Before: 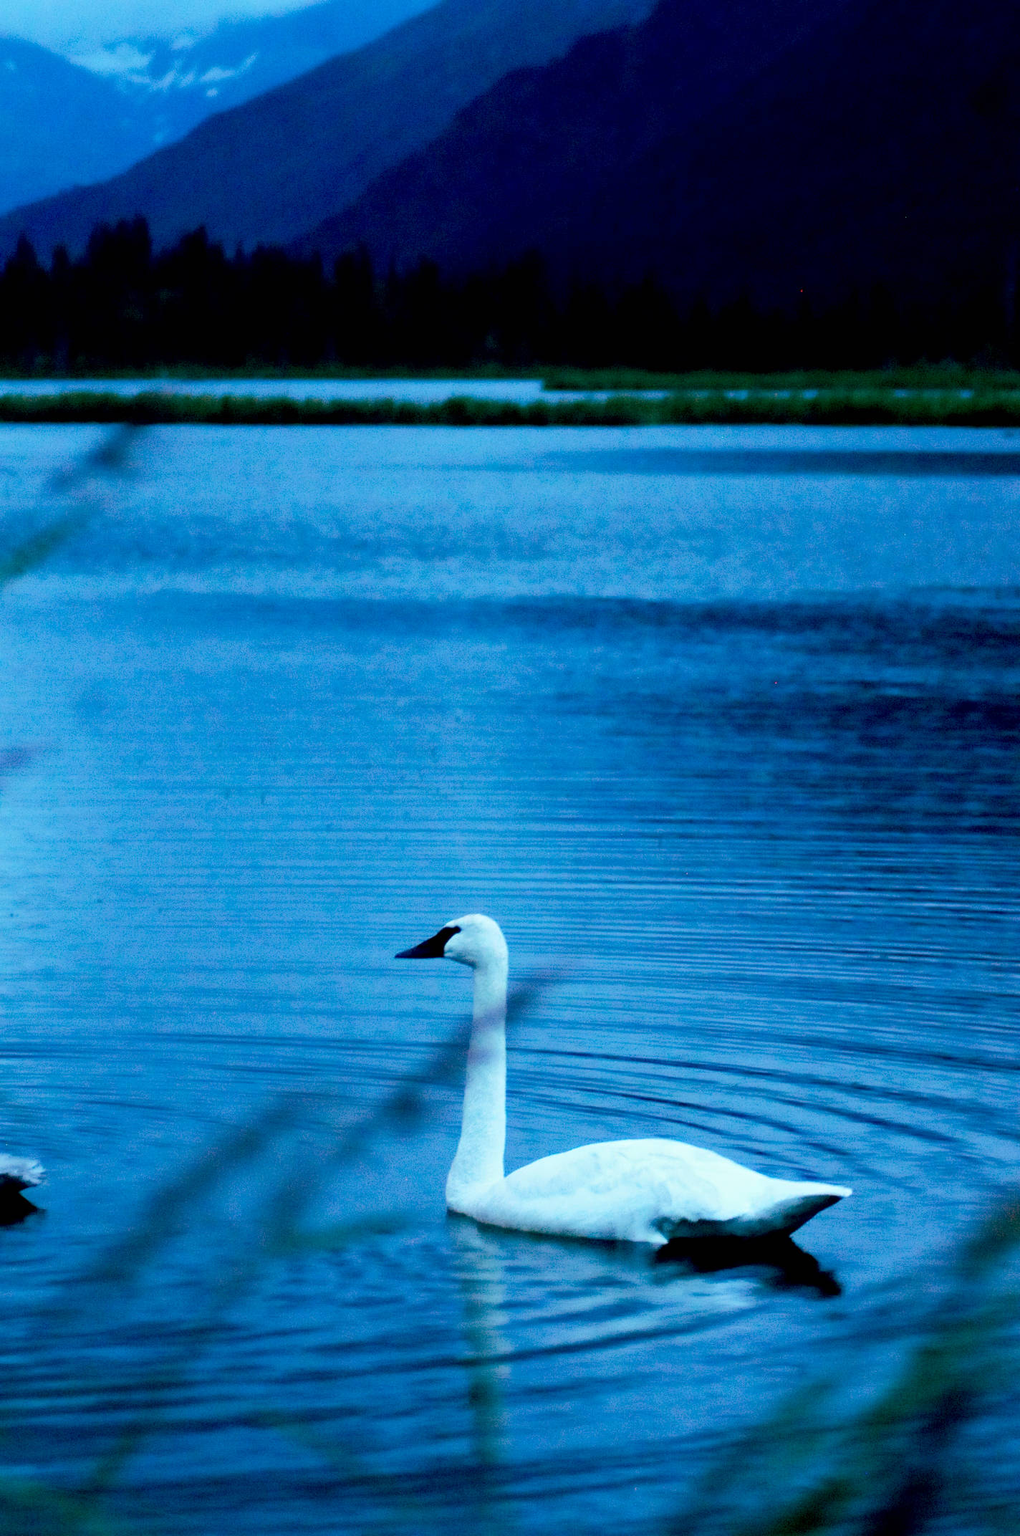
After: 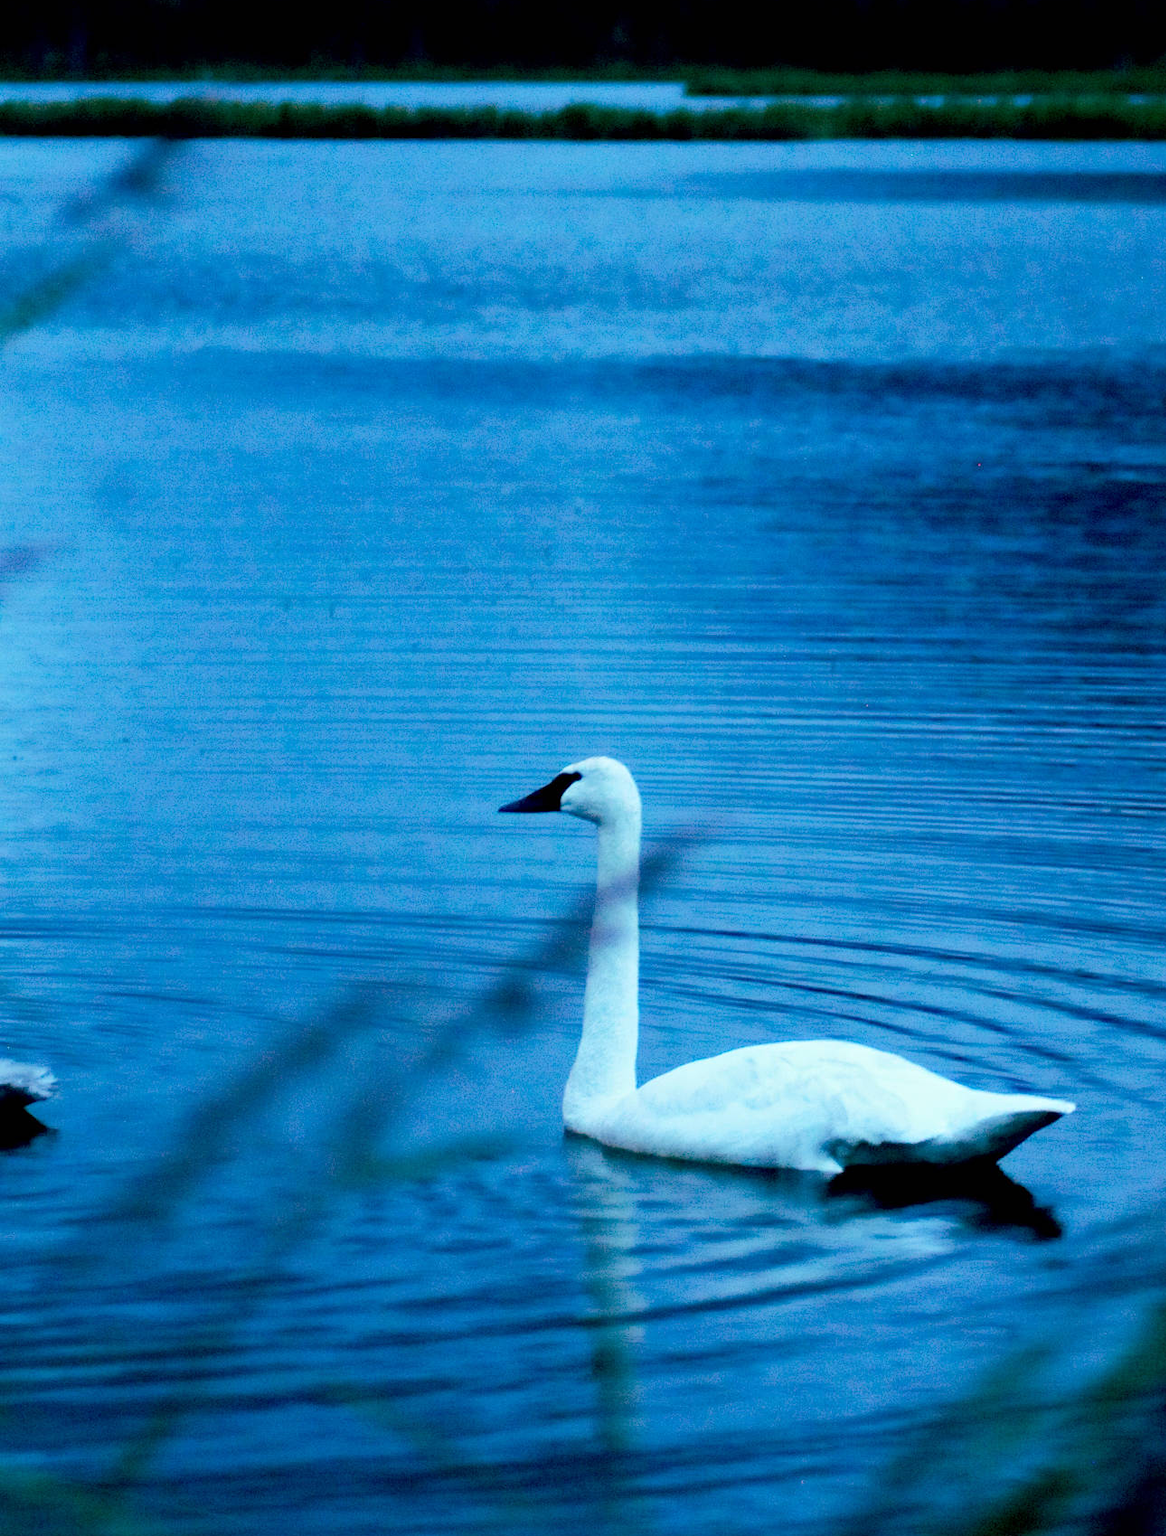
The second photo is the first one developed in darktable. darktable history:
crop: top 20.51%, right 9.361%, bottom 0.242%
